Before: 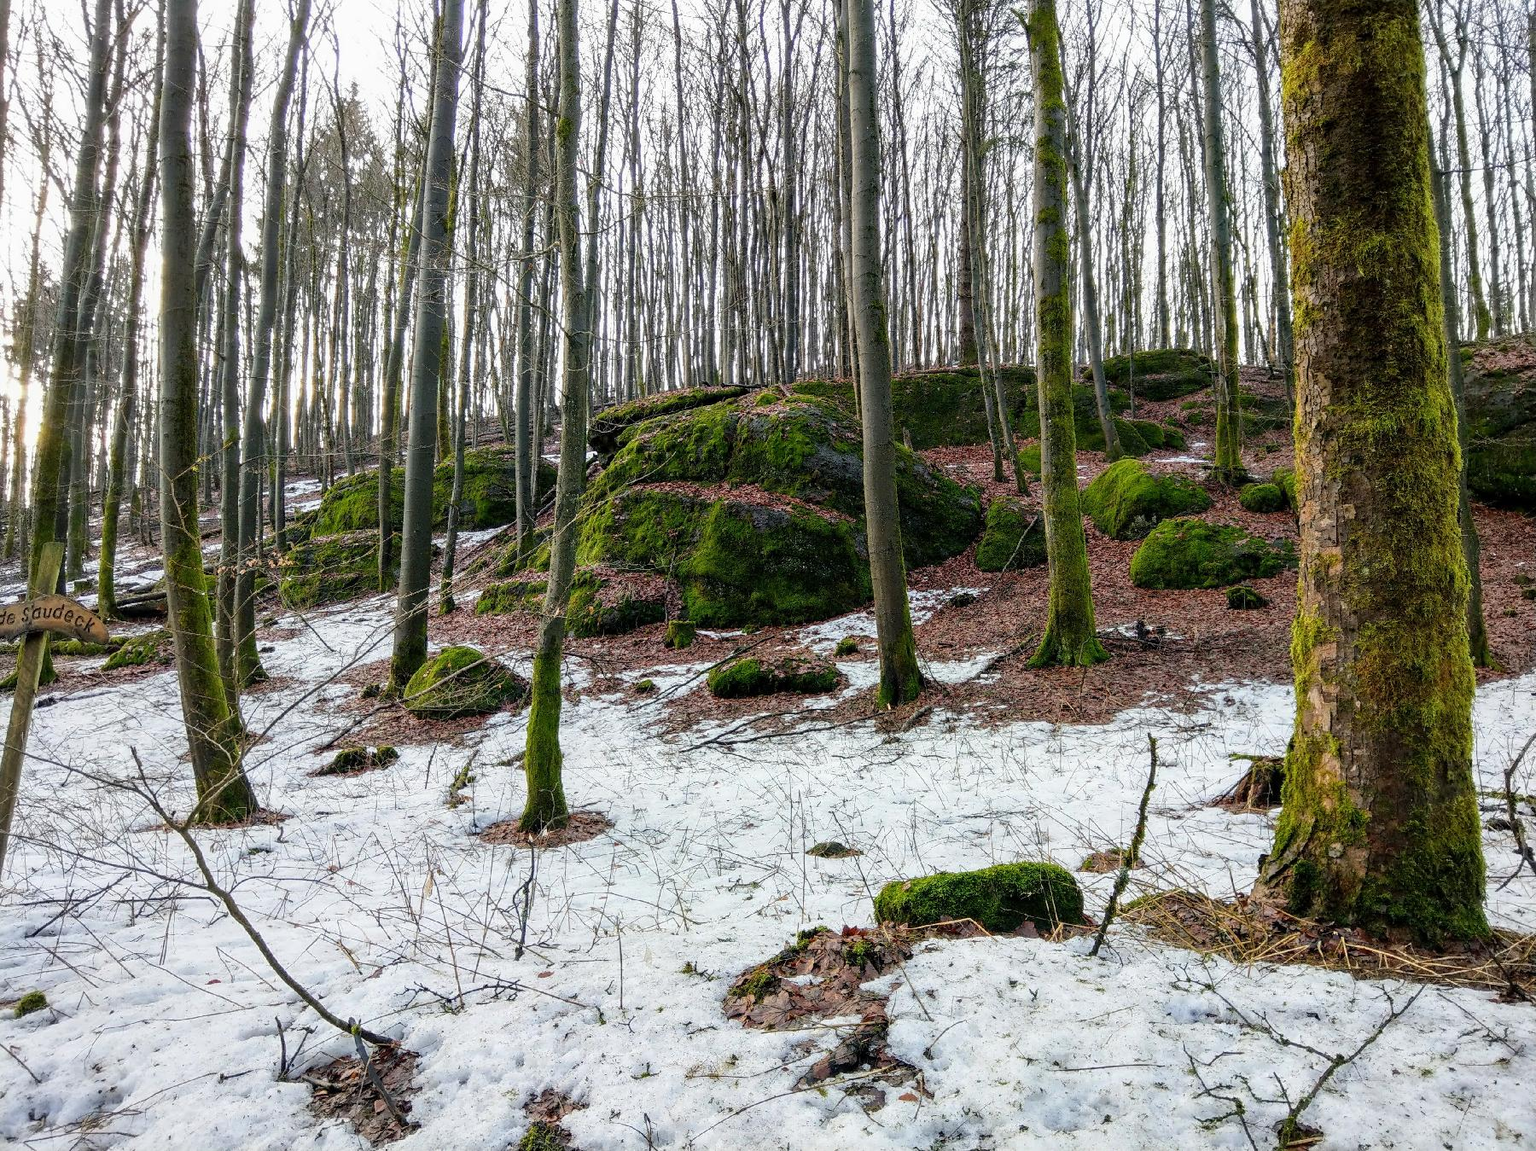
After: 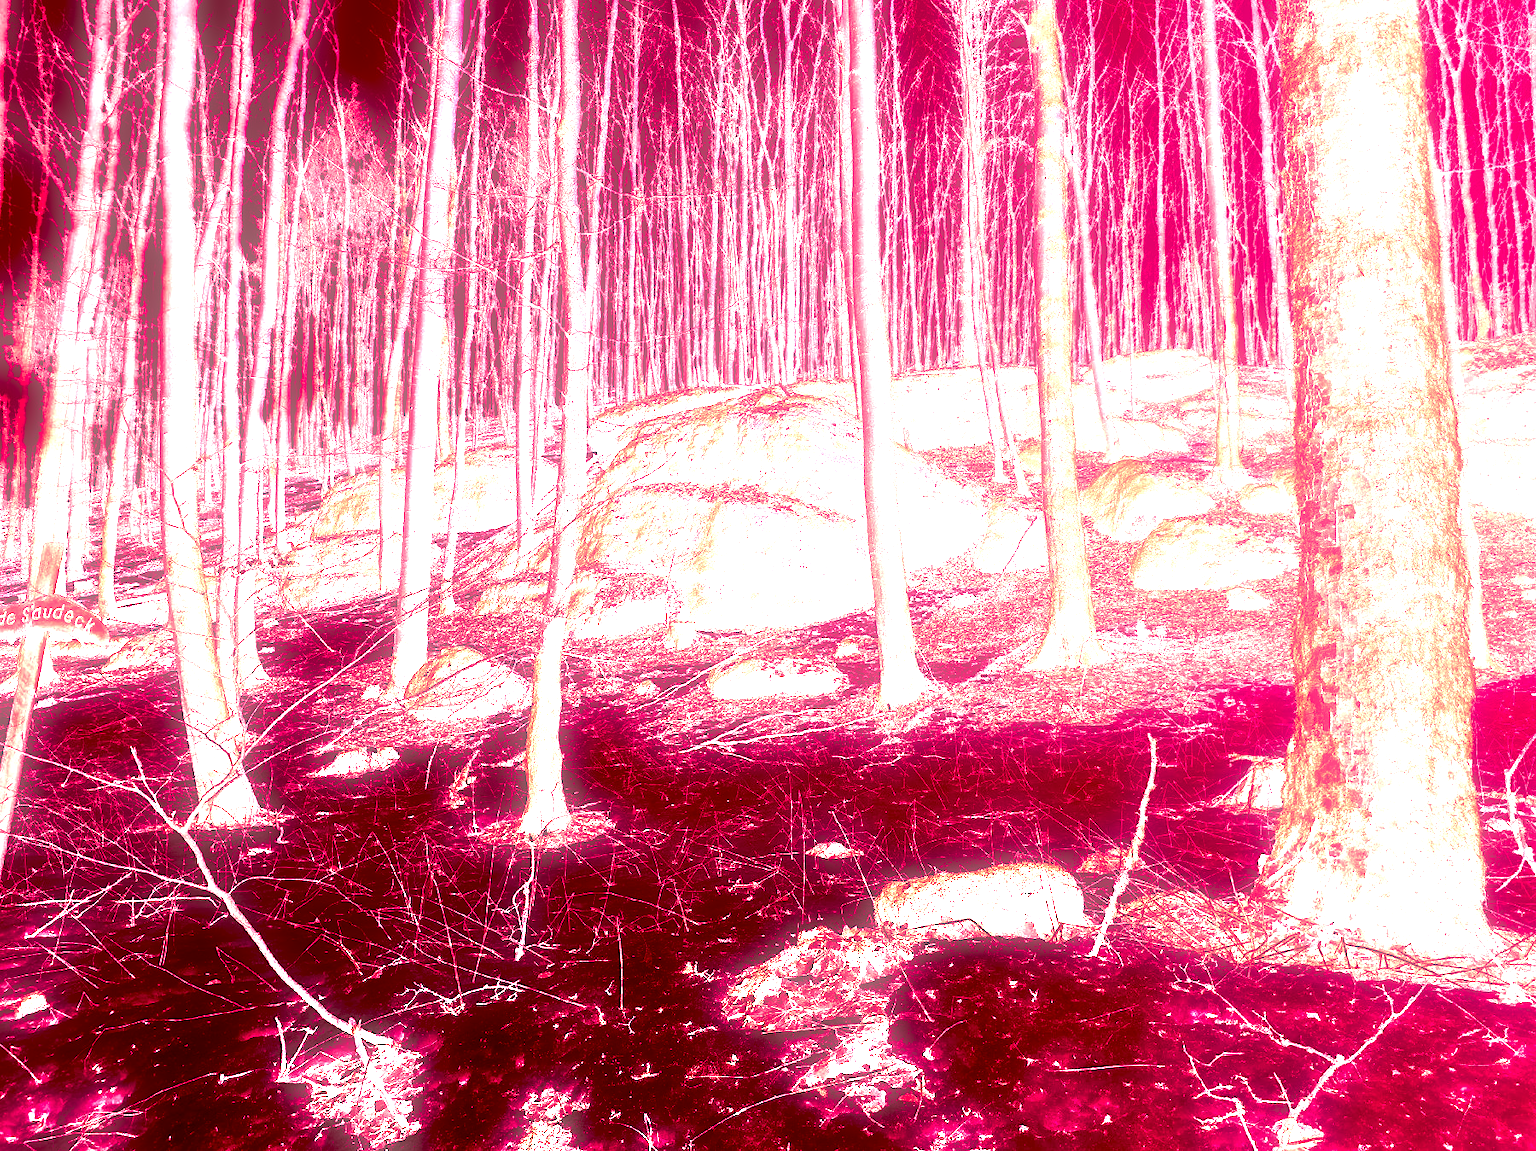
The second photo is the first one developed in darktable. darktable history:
white balance: red 4.26, blue 1.802
color correction: highlights a* 9.03, highlights b* 8.71, shadows a* 40, shadows b* 40, saturation 0.8
soften: size 60.24%, saturation 65.46%, brightness 0.506 EV, mix 25.7%
bloom: size 85%, threshold 5%, strength 85%
